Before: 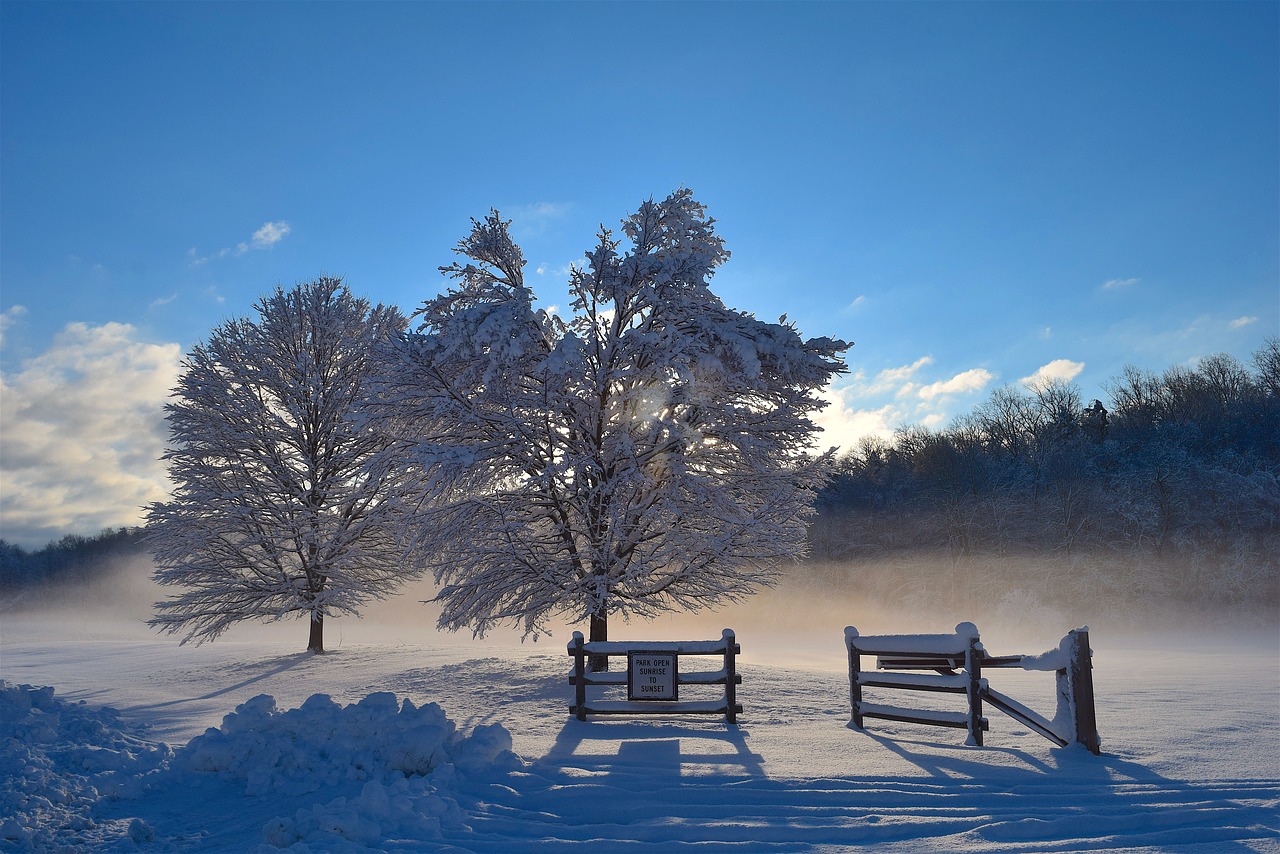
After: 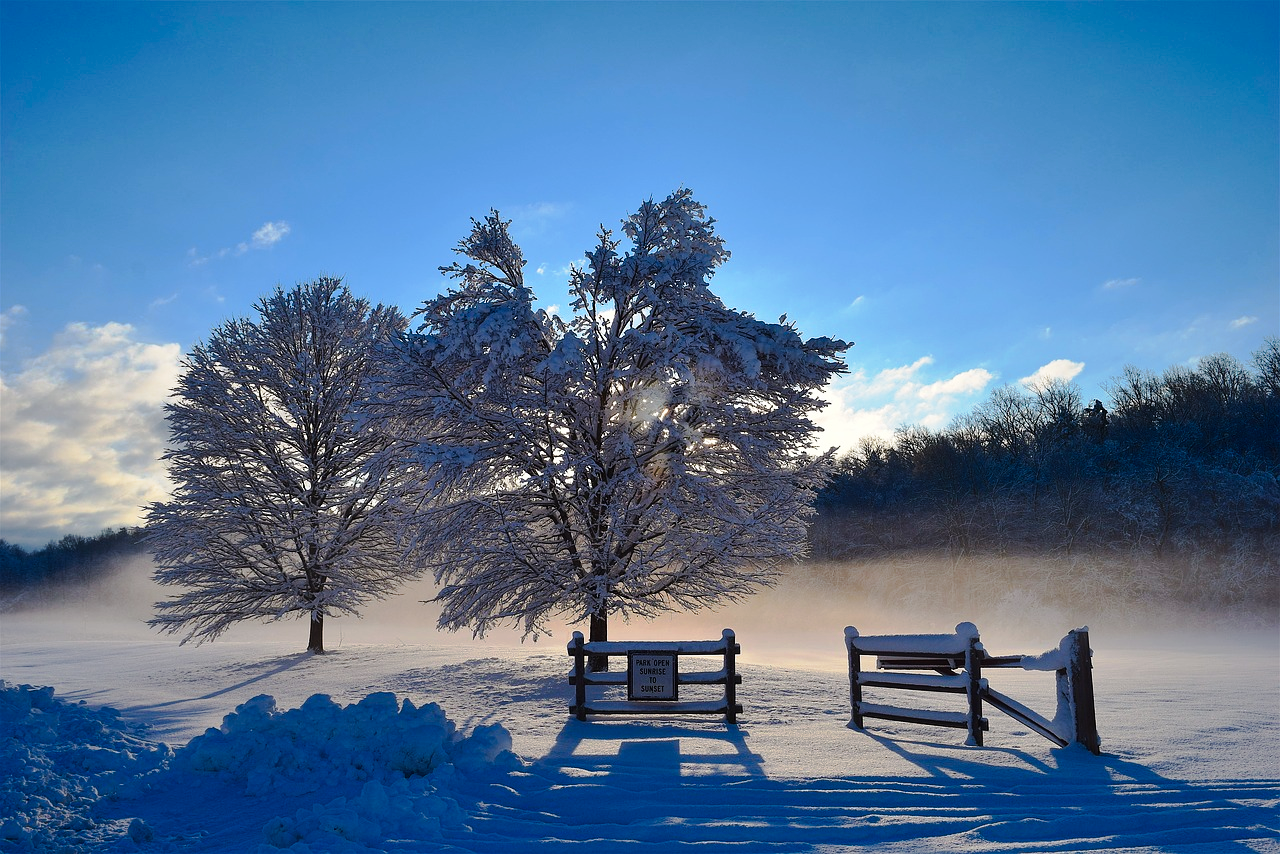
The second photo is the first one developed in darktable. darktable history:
tone curve: curves: ch0 [(0.003, 0) (0.066, 0.023) (0.154, 0.082) (0.281, 0.221) (0.405, 0.389) (0.517, 0.553) (0.716, 0.743) (0.822, 0.882) (1, 1)]; ch1 [(0, 0) (0.164, 0.115) (0.337, 0.332) (0.39, 0.398) (0.464, 0.461) (0.501, 0.5) (0.521, 0.526) (0.571, 0.606) (0.656, 0.677) (0.723, 0.731) (0.811, 0.796) (1, 1)]; ch2 [(0, 0) (0.337, 0.382) (0.464, 0.476) (0.501, 0.502) (0.527, 0.54) (0.556, 0.567) (0.575, 0.606) (0.659, 0.736) (1, 1)], preserve colors none
